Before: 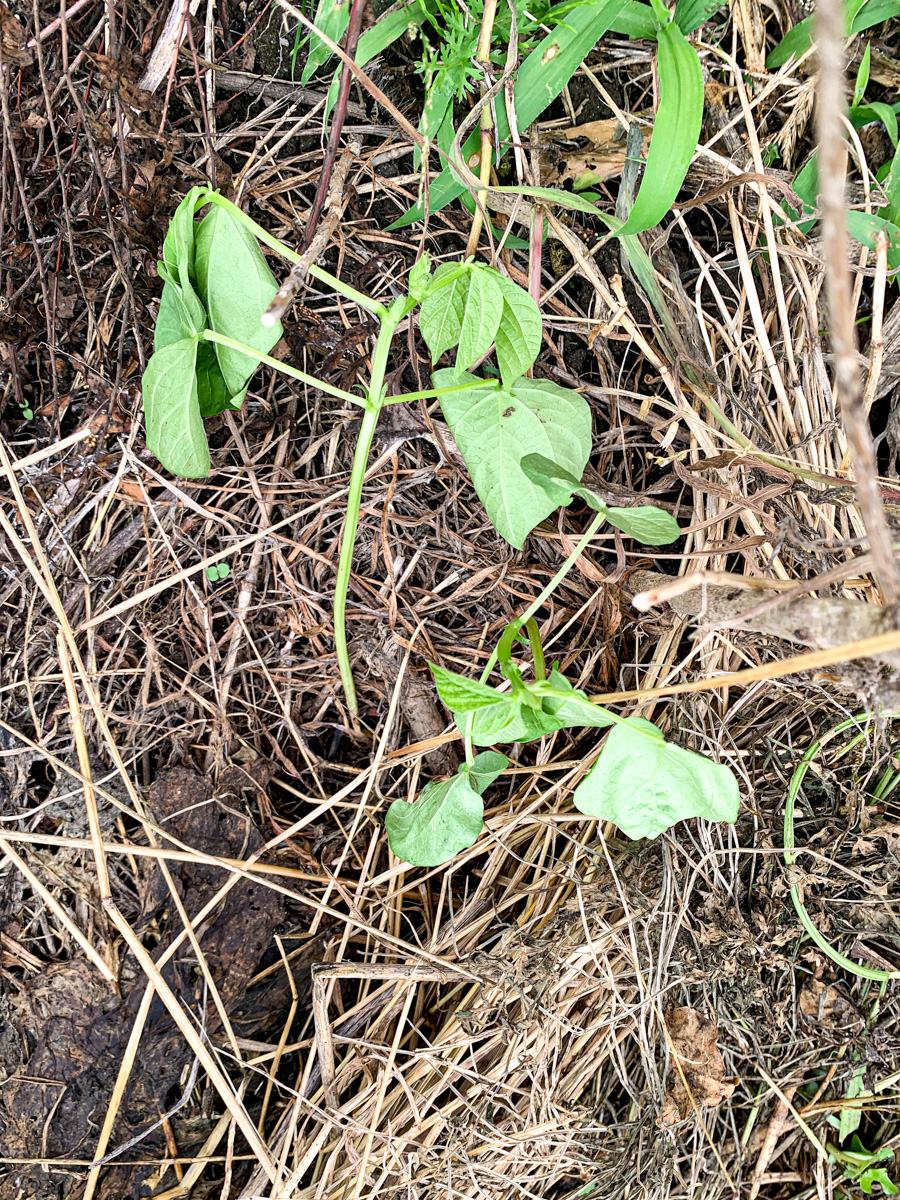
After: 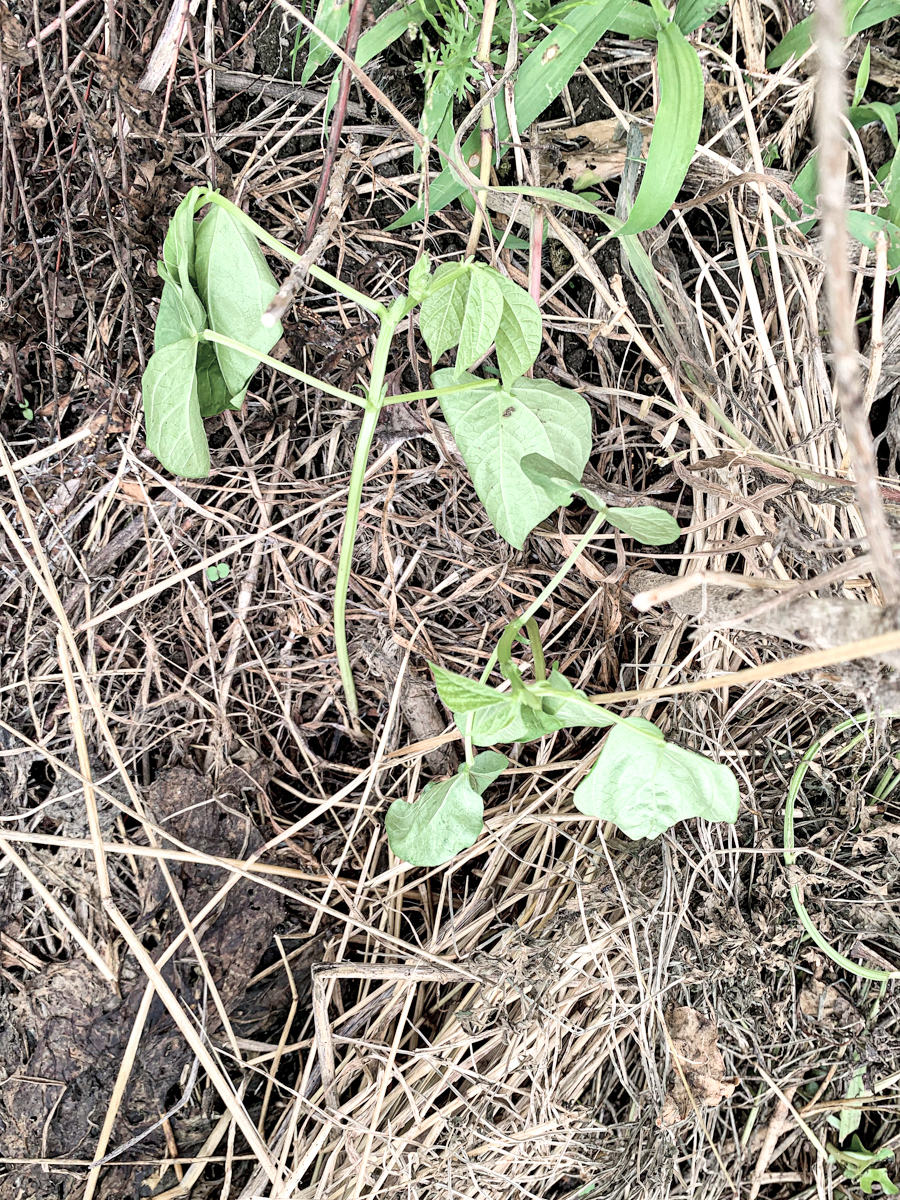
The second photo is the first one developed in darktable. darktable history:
color zones: curves: ch0 [(0, 0.559) (0.153, 0.551) (0.229, 0.5) (0.429, 0.5) (0.571, 0.5) (0.714, 0.5) (0.857, 0.5) (1, 0.559)]; ch1 [(0, 0.417) (0.112, 0.336) (0.213, 0.26) (0.429, 0.34) (0.571, 0.35) (0.683, 0.331) (0.857, 0.344) (1, 0.417)]
exposure: exposure 0.2 EV, compensate highlight preservation false
global tonemap: drago (1, 100), detail 1
